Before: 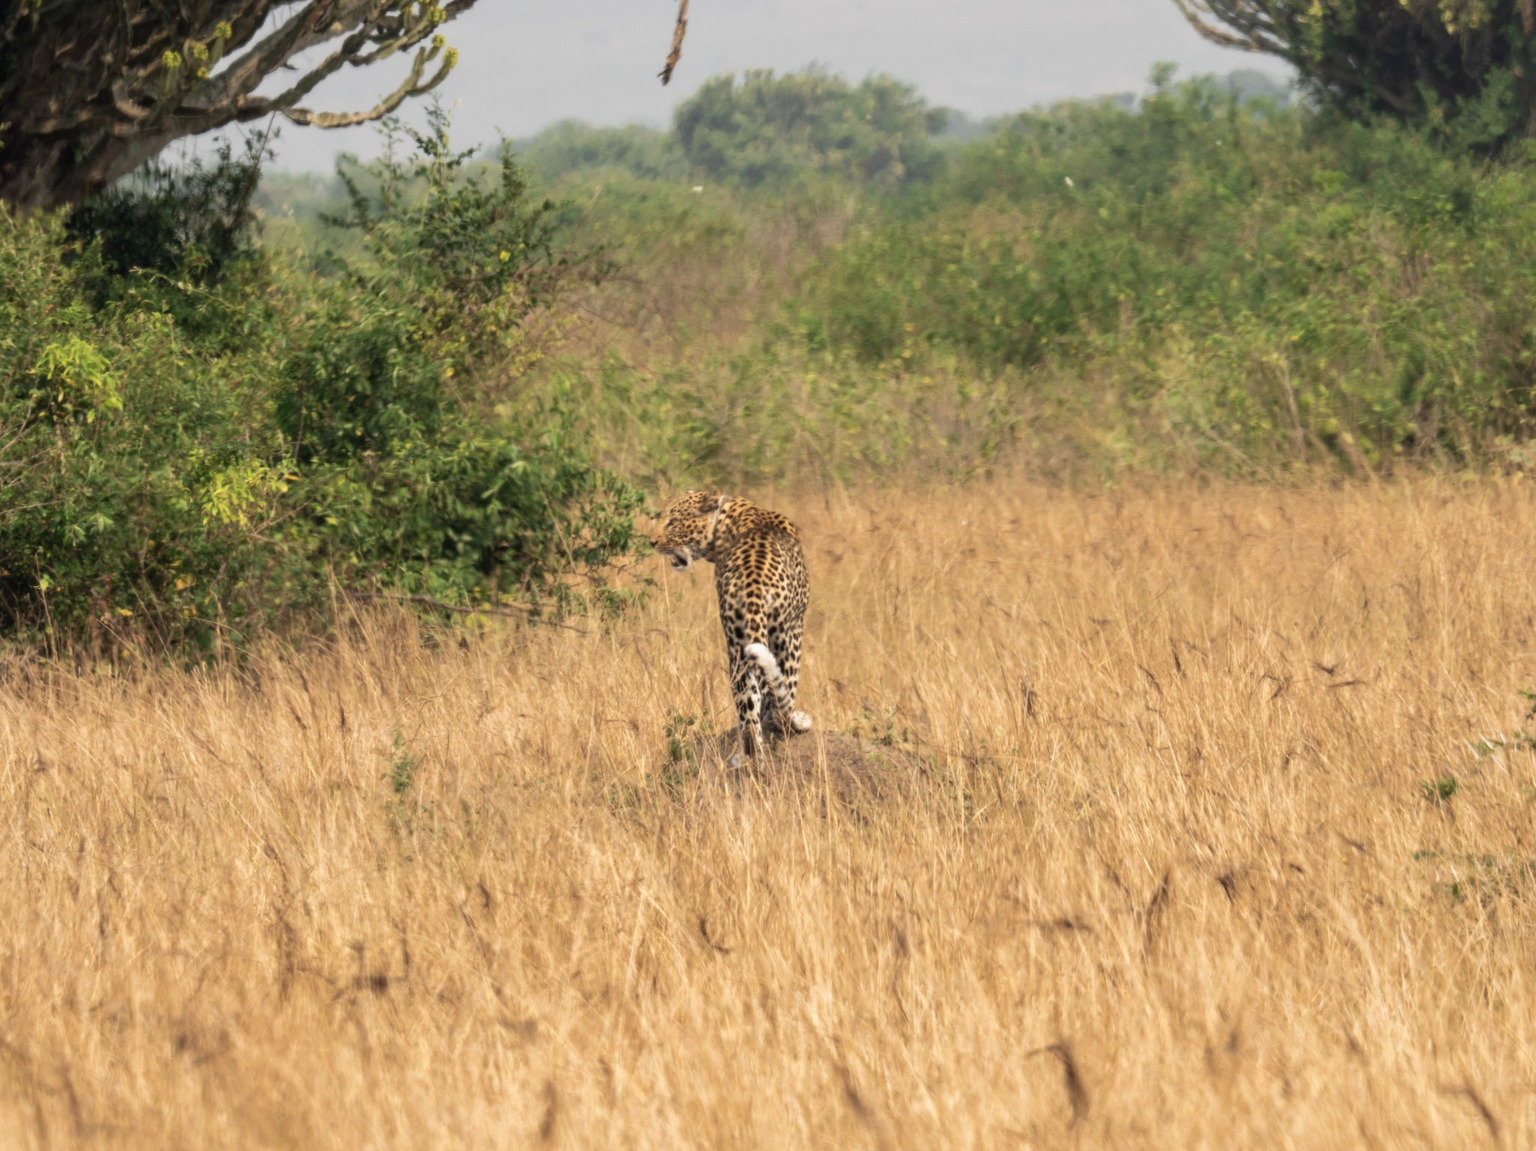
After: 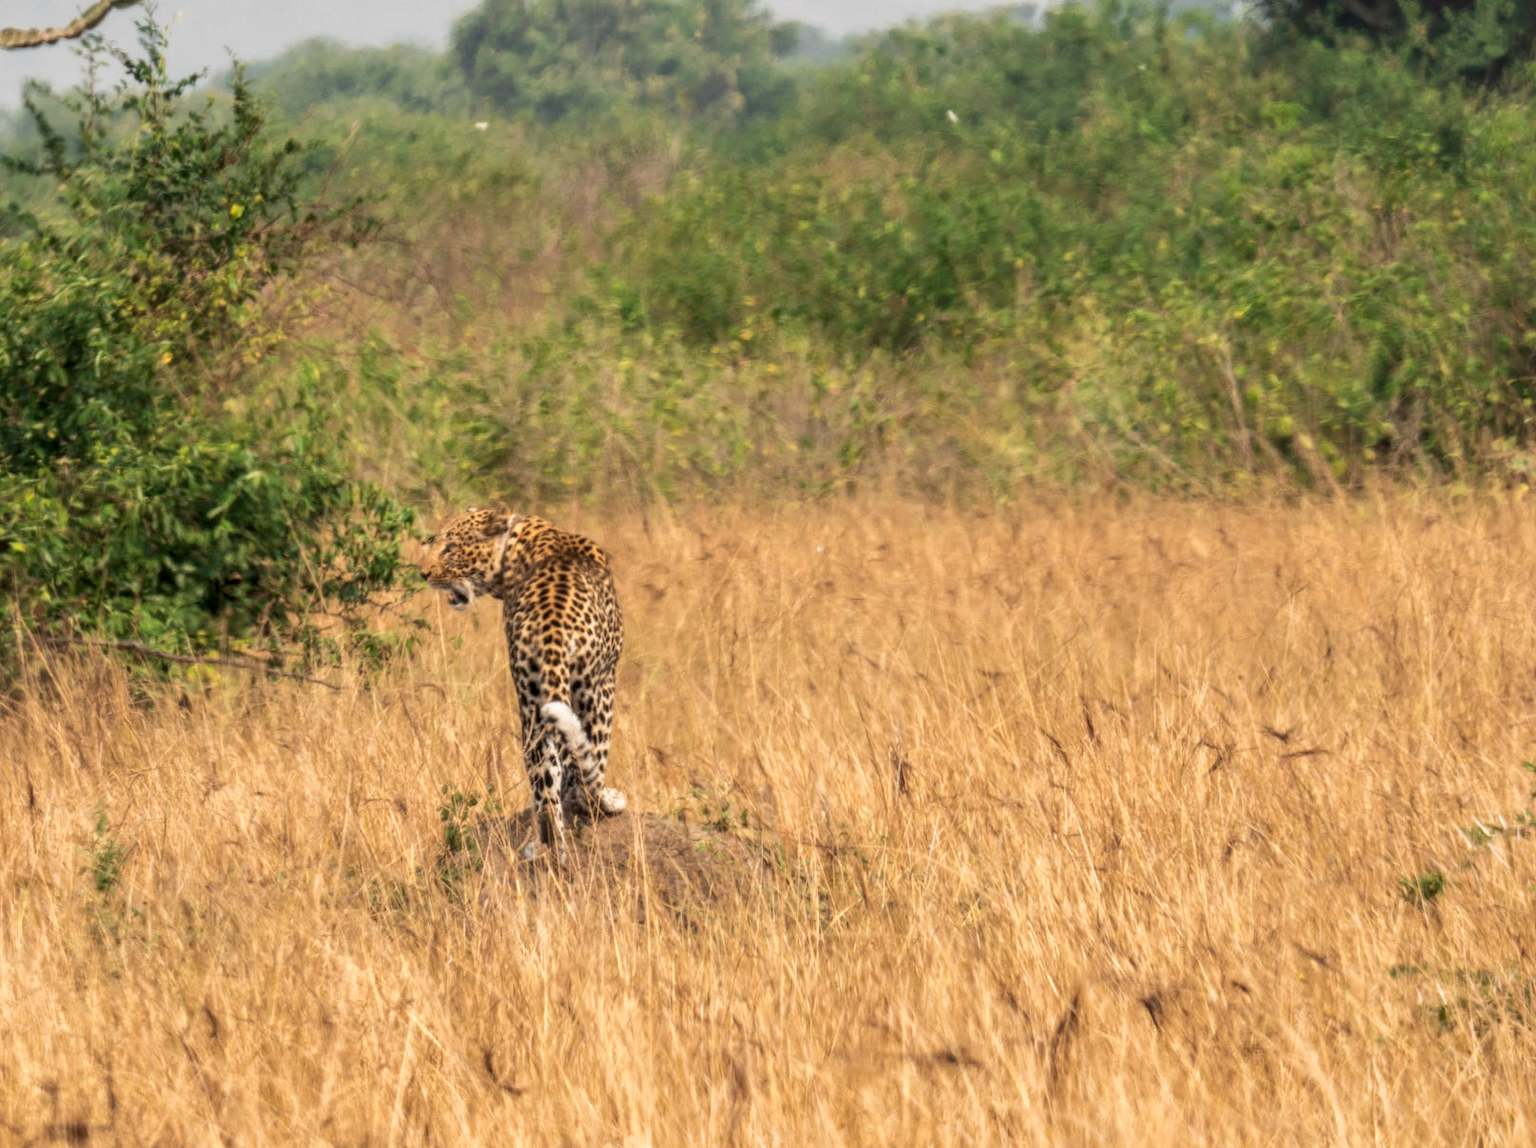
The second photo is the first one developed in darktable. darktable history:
crop and rotate: left 20.74%, top 7.912%, right 0.375%, bottom 13.378%
local contrast: on, module defaults
